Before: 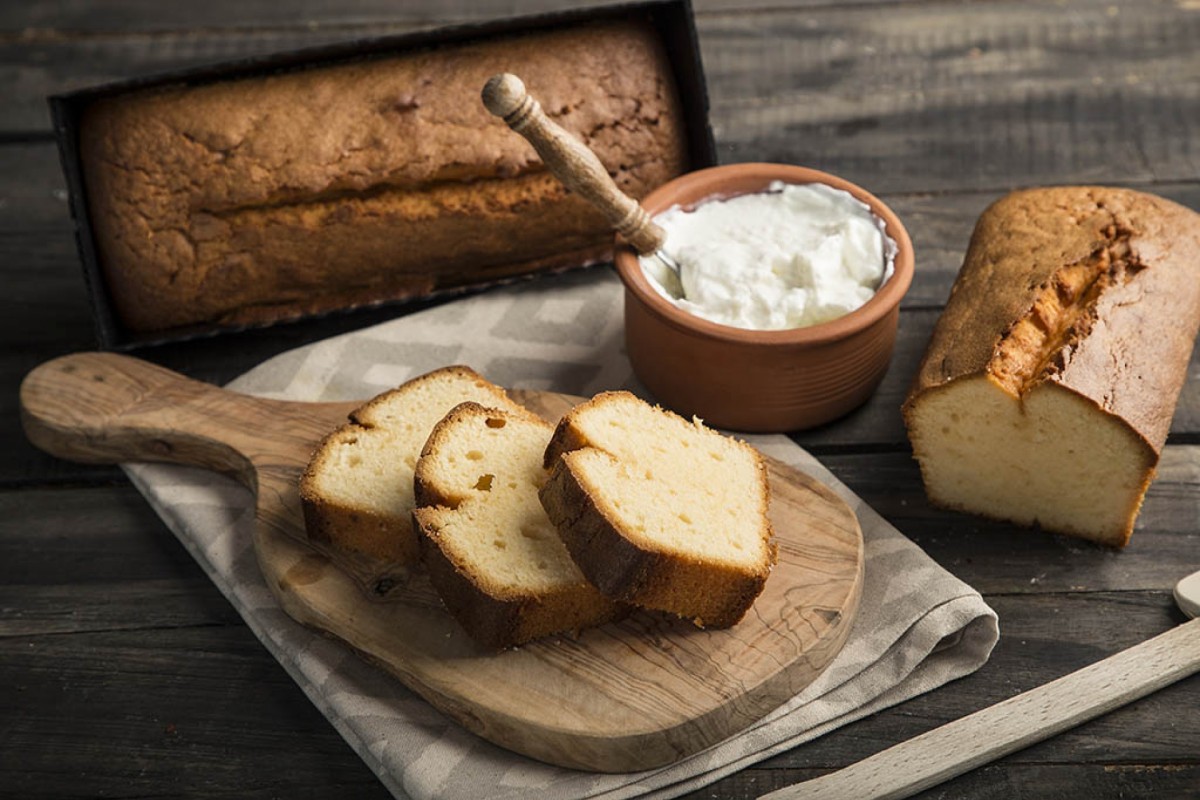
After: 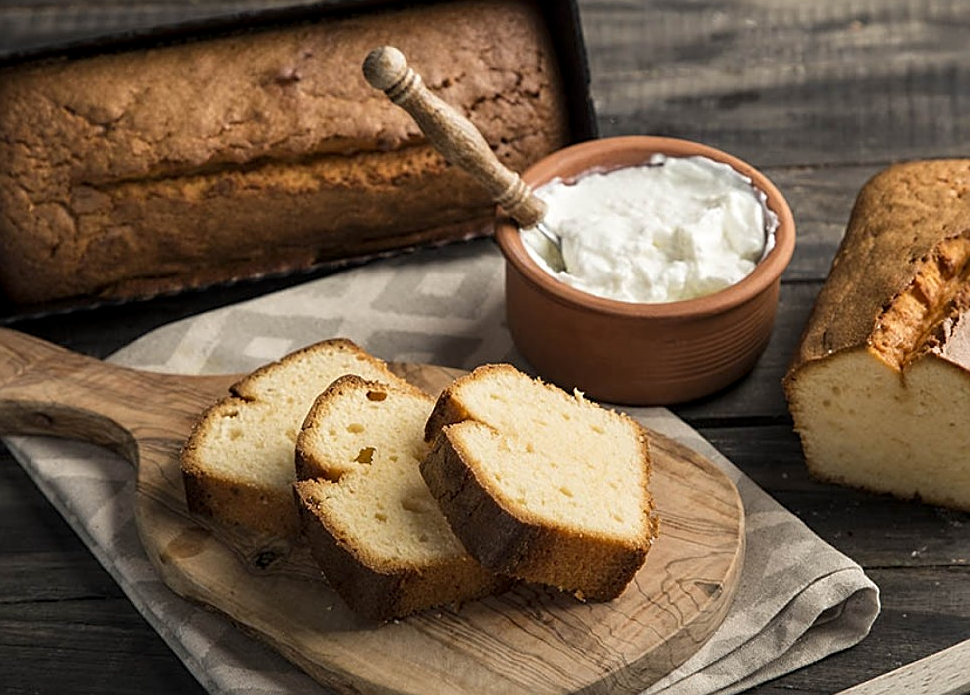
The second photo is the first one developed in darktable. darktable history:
sharpen: radius 1.967
local contrast: highlights 100%, shadows 100%, detail 120%, midtone range 0.2
crop: left 9.929%, top 3.475%, right 9.188%, bottom 9.529%
